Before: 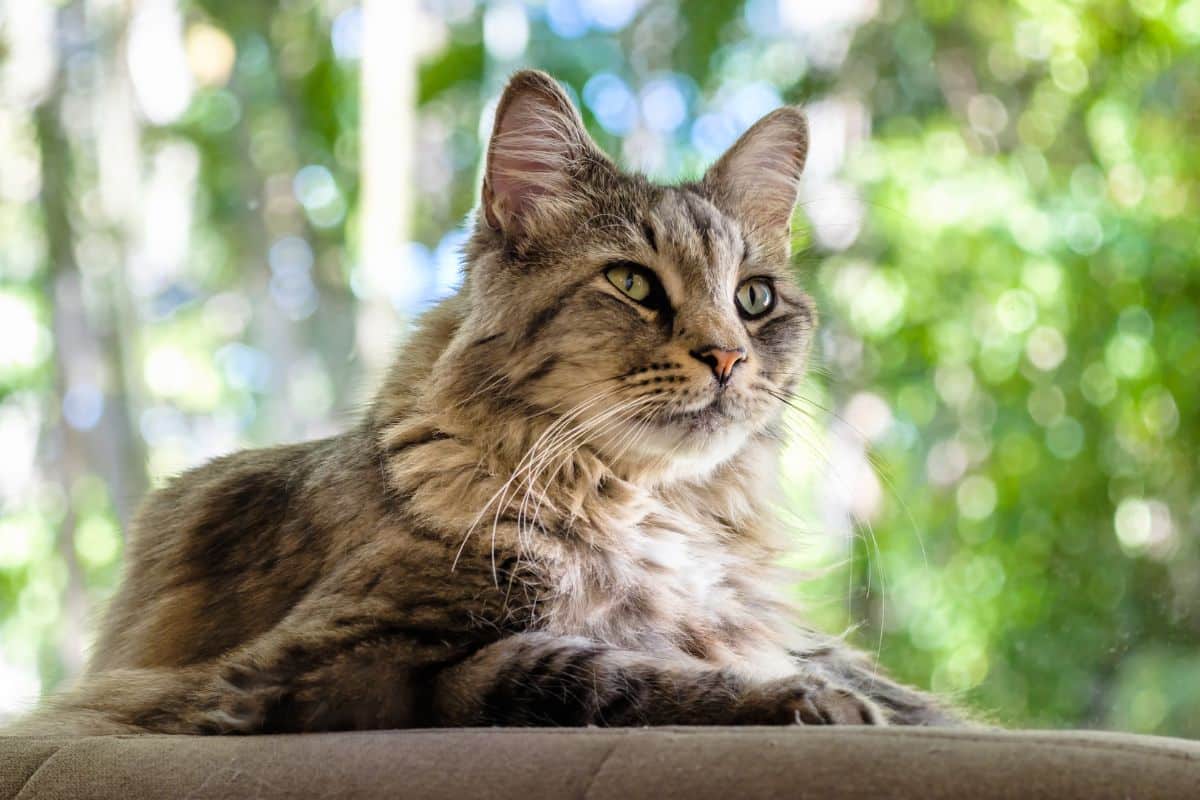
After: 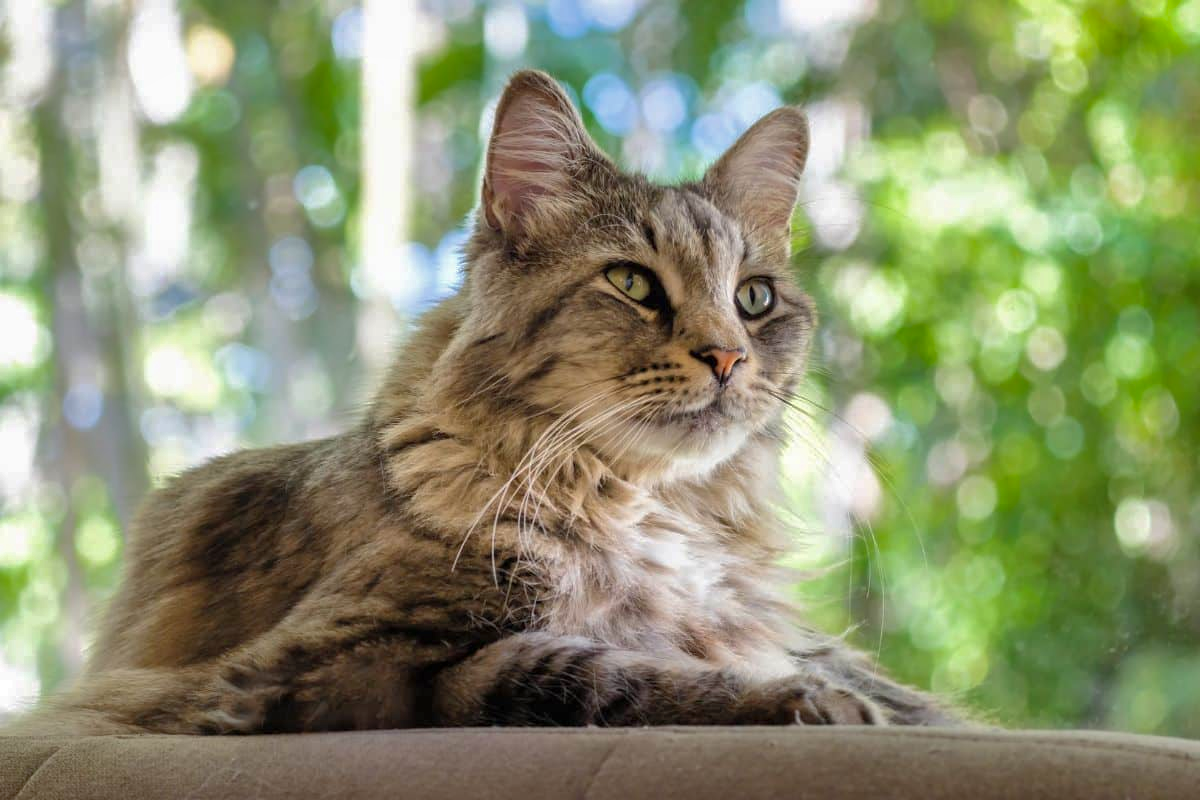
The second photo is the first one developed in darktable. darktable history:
shadows and highlights: highlights -60
tone equalizer: on, module defaults
